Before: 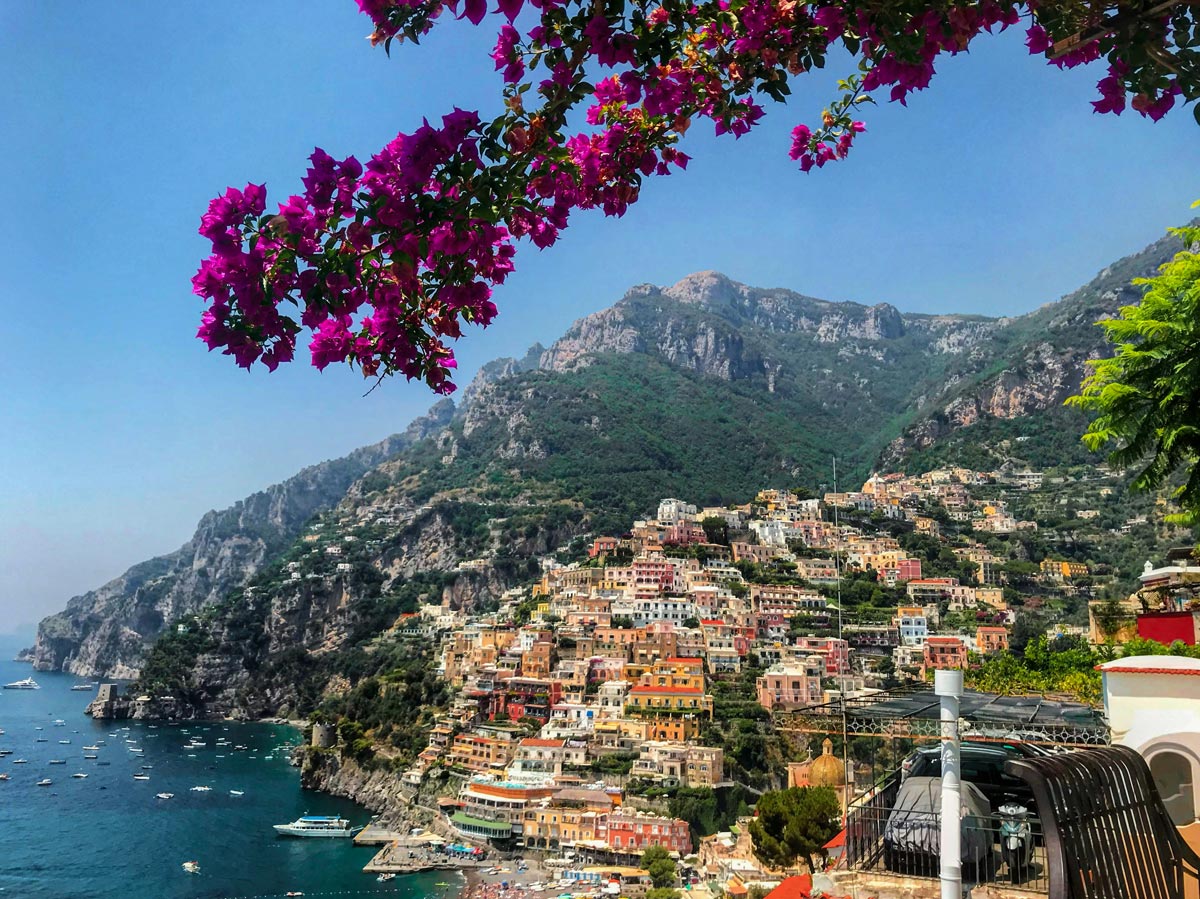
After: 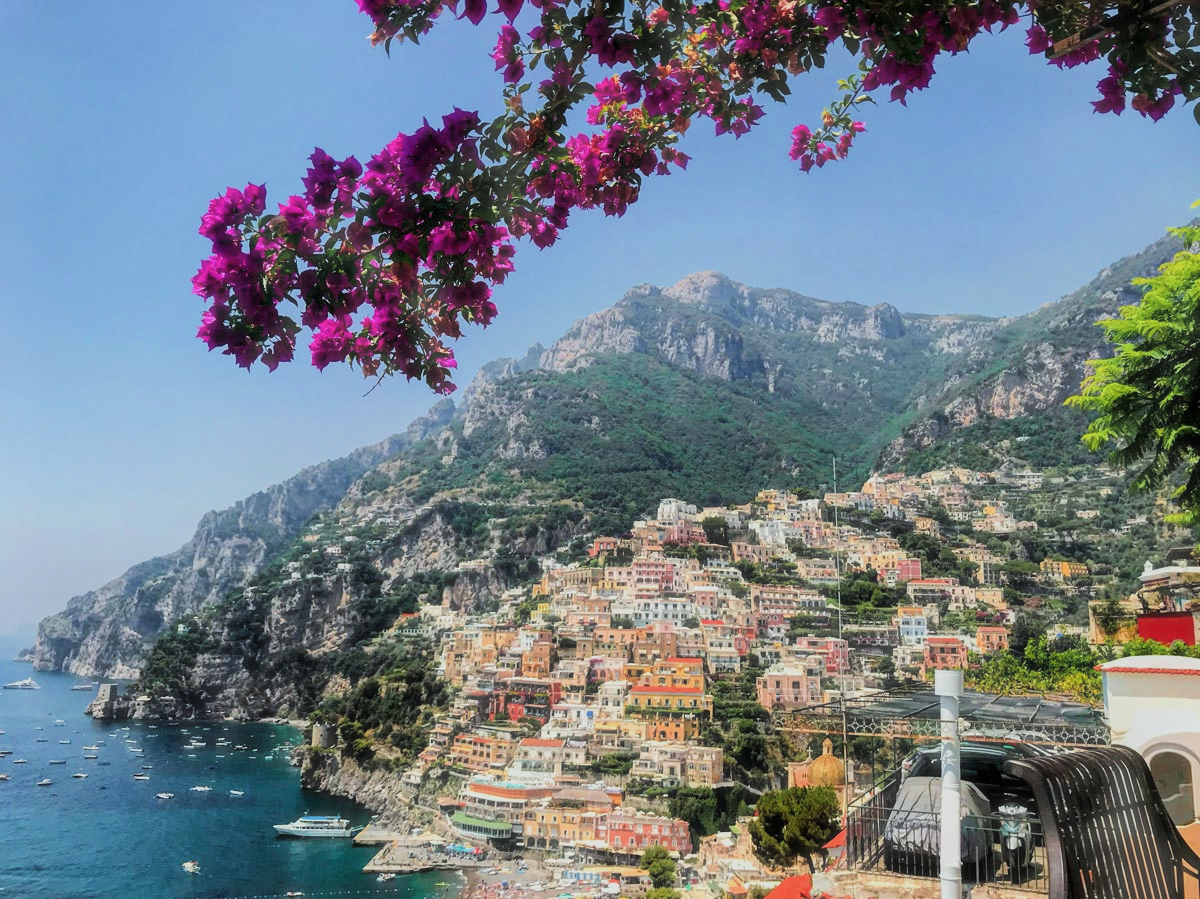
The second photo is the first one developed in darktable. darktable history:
haze removal: strength -0.1, adaptive false
white balance: red 0.982, blue 1.018
filmic rgb: black relative exposure -7.65 EV, white relative exposure 4.56 EV, hardness 3.61
exposure: black level correction 0, exposure 0.5 EV, compensate exposure bias true, compensate highlight preservation false
